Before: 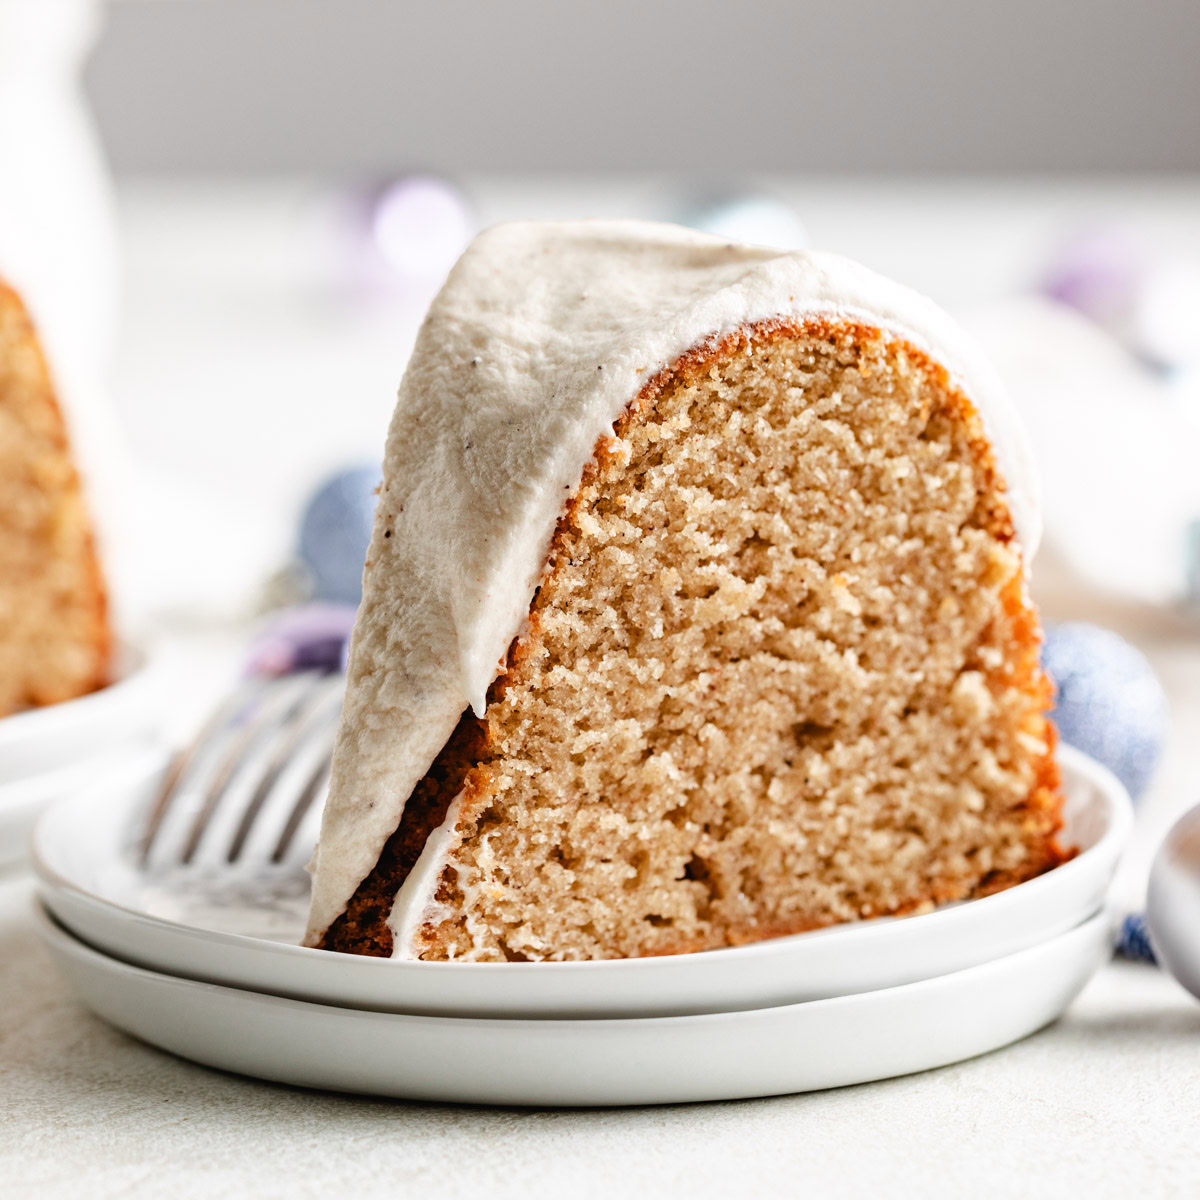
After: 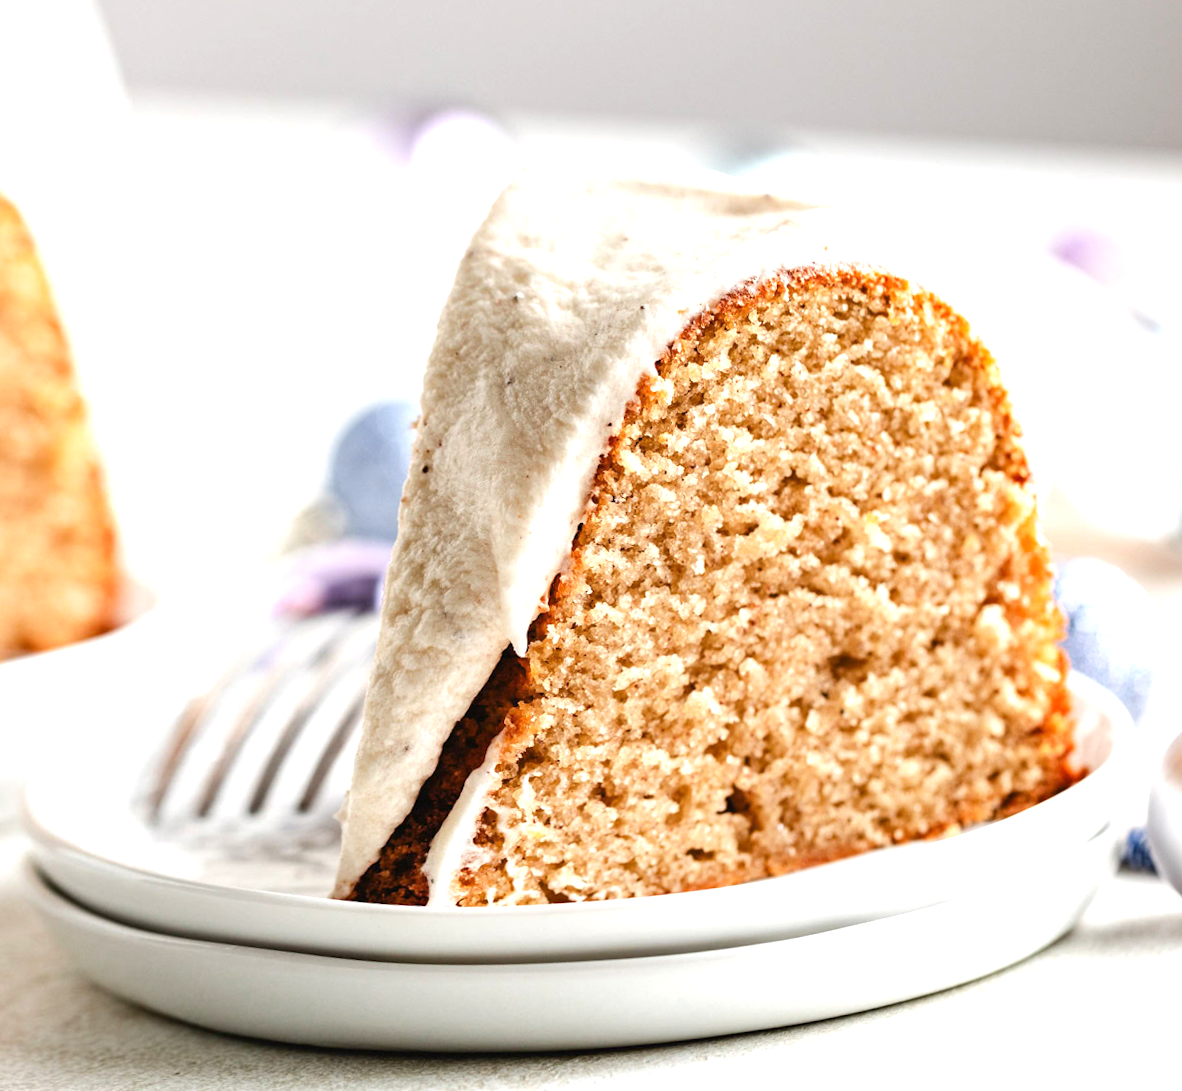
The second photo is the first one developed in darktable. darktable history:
rotate and perspective: rotation -0.013°, lens shift (vertical) -0.027, lens shift (horizontal) 0.178, crop left 0.016, crop right 0.989, crop top 0.082, crop bottom 0.918
exposure: exposure 0.6 EV, compensate highlight preservation false
